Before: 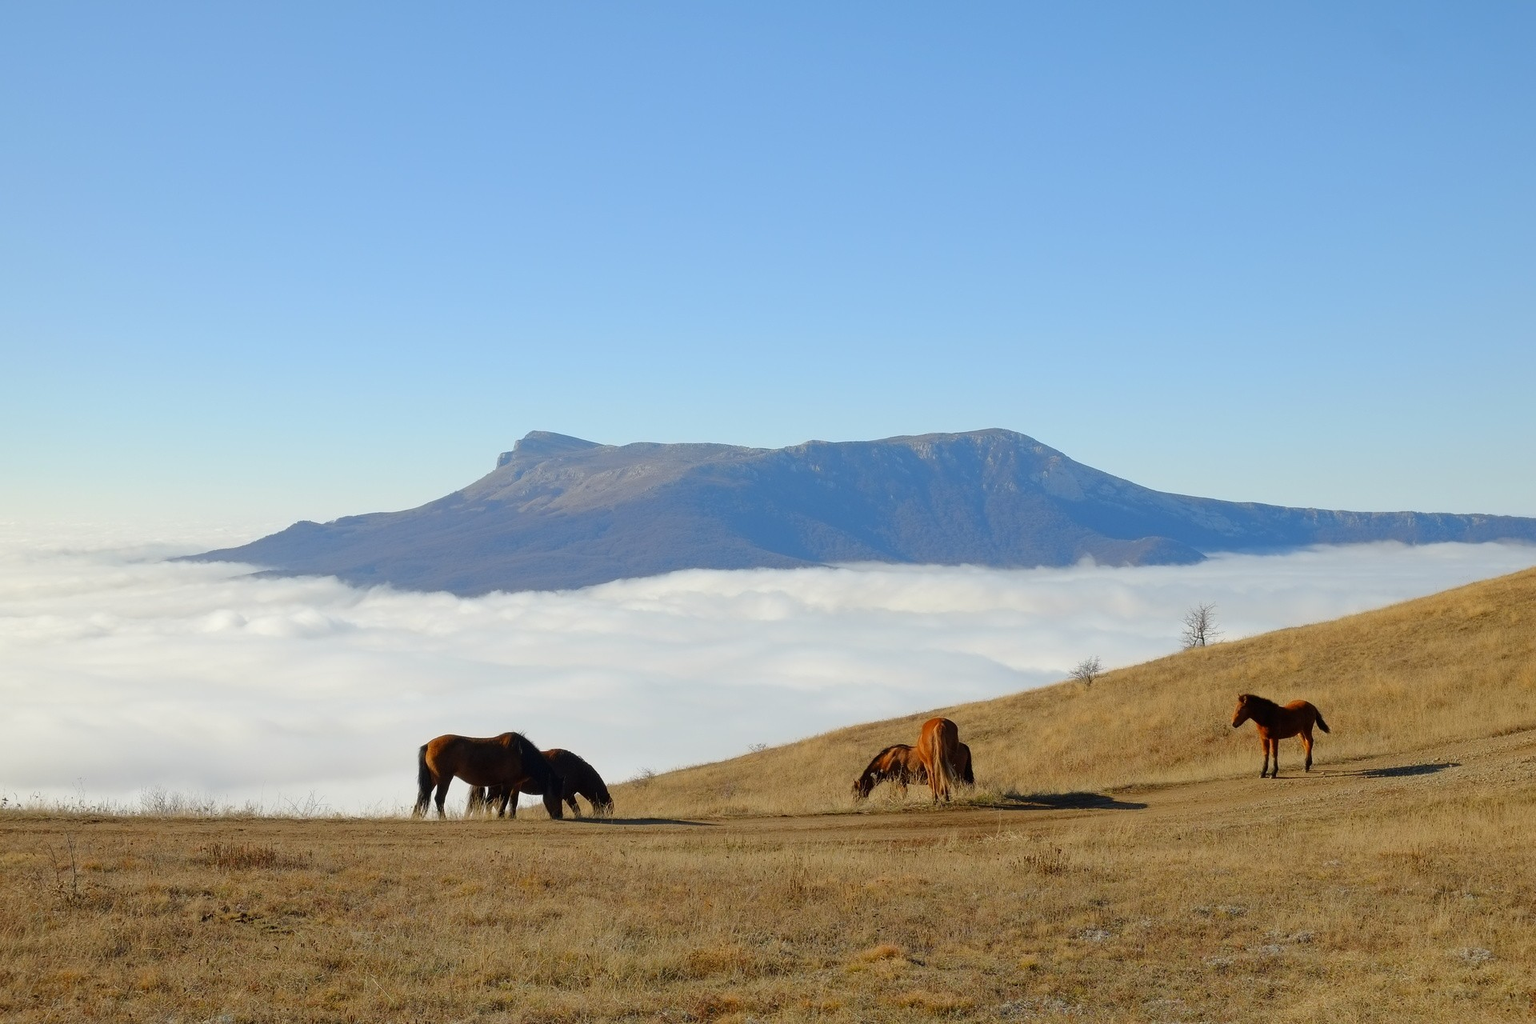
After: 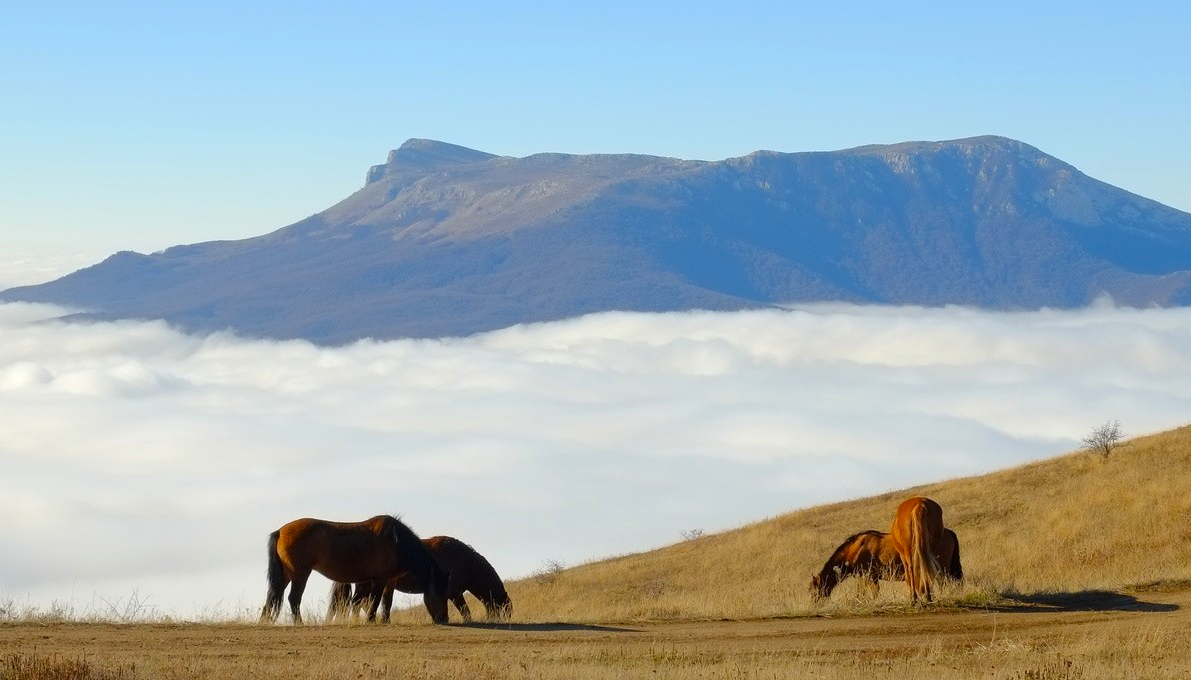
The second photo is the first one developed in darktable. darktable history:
color balance rgb: linear chroma grading › global chroma 3.45%, perceptual saturation grading › global saturation 11.24%, perceptual brilliance grading › global brilliance 3.04%, global vibrance 2.8%
crop: left 13.312%, top 31.28%, right 24.627%, bottom 15.582%
